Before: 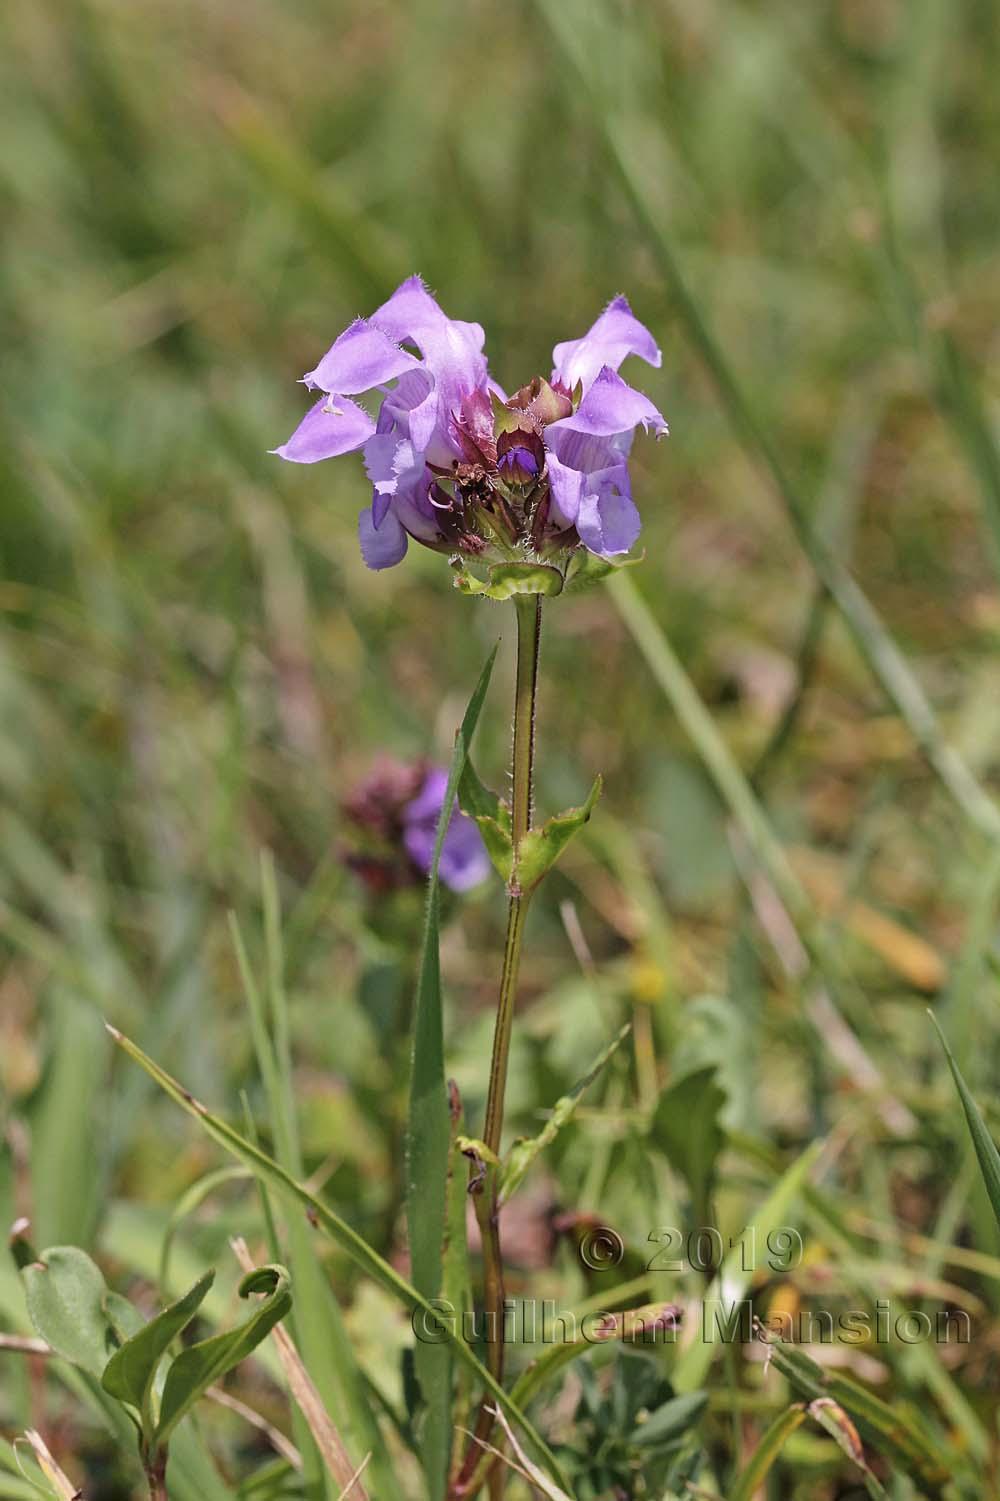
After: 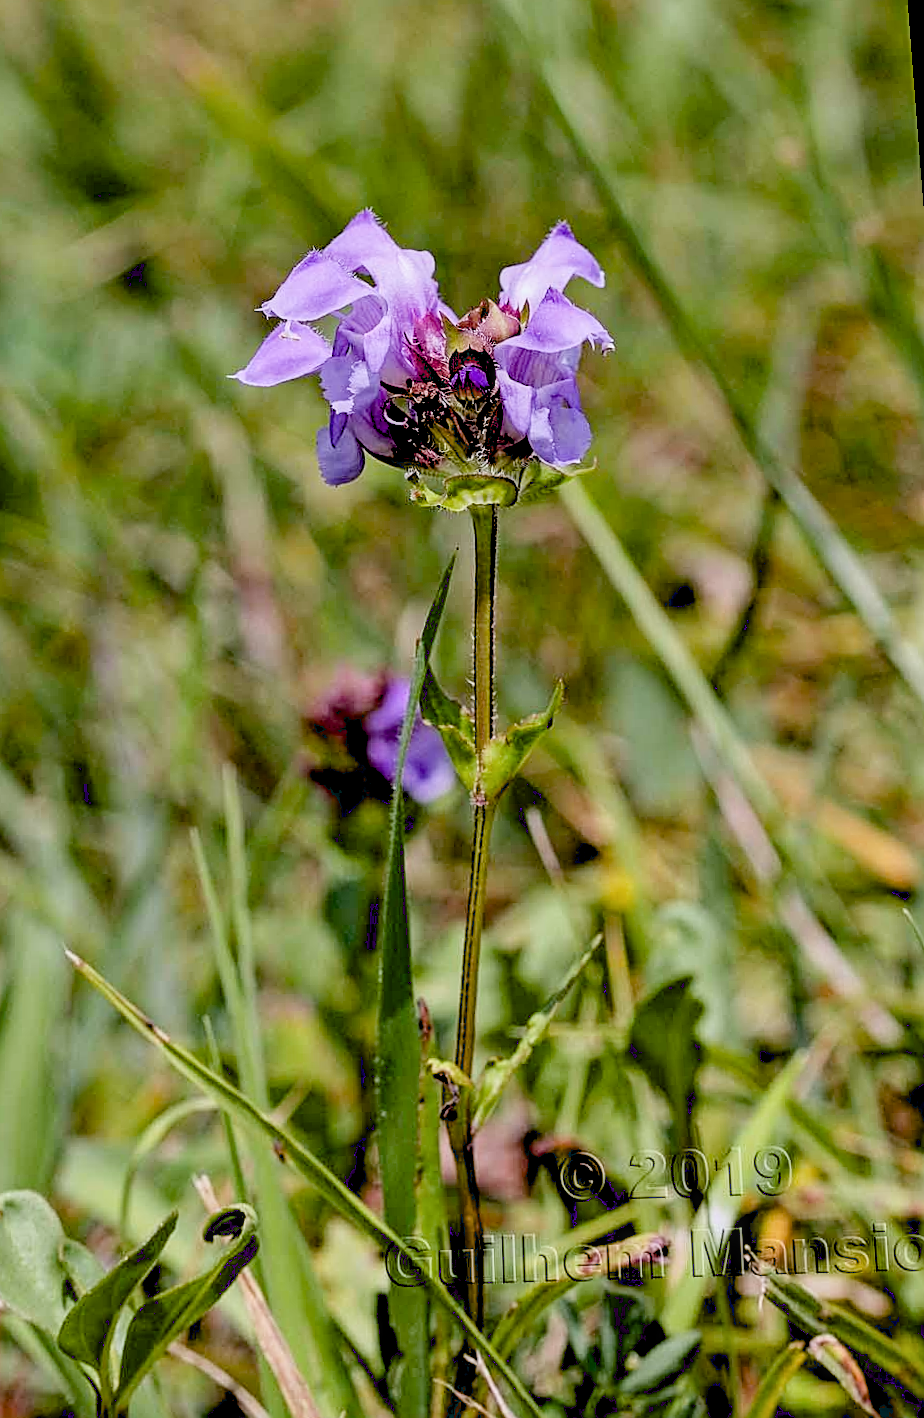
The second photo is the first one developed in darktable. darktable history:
white balance: red 0.984, blue 1.059
local contrast: on, module defaults
filmic rgb: hardness 4.17
exposure: black level correction 0.04, exposure 0.5 EV, compensate highlight preservation false
rotate and perspective: rotation -1.68°, lens shift (vertical) -0.146, crop left 0.049, crop right 0.912, crop top 0.032, crop bottom 0.96
sharpen: on, module defaults
